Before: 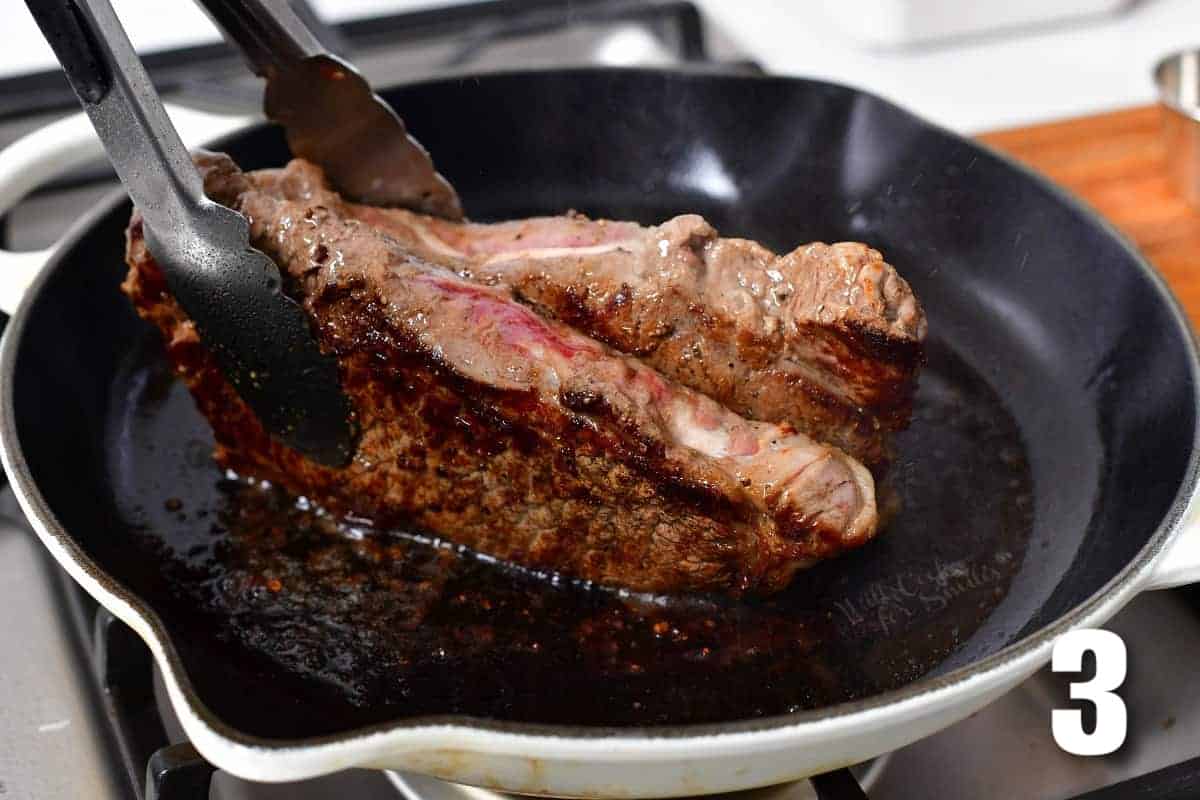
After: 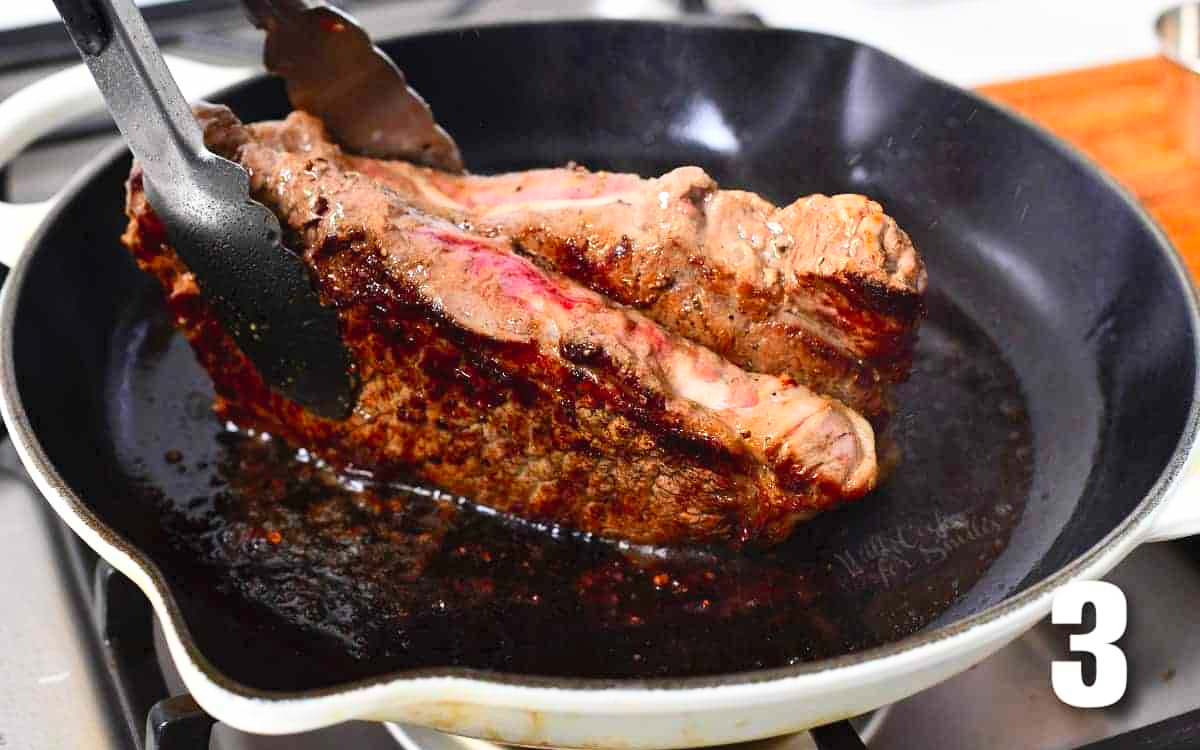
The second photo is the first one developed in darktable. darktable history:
contrast brightness saturation: contrast 0.24, brightness 0.26, saturation 0.39
crop and rotate: top 6.25%
